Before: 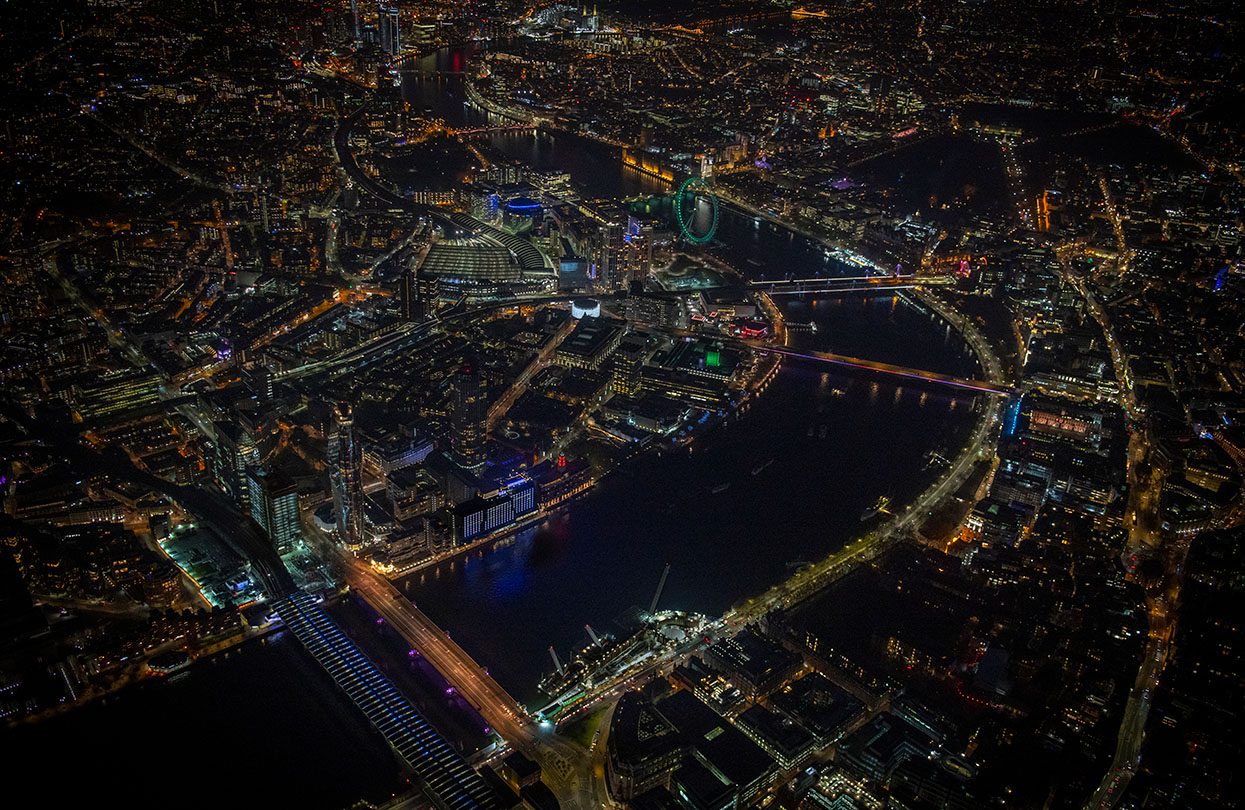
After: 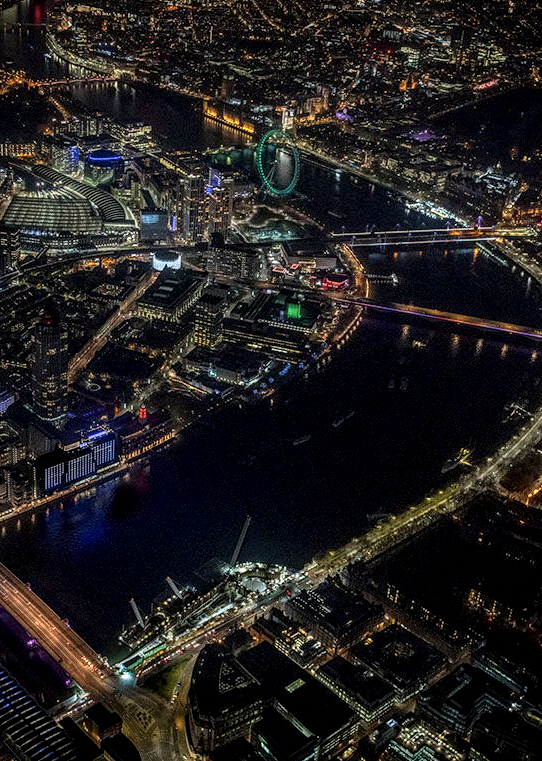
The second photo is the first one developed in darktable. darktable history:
crop: left 33.694%, top 5.949%, right 22.758%
local contrast: highlights 20%, shadows 72%, detail 170%
